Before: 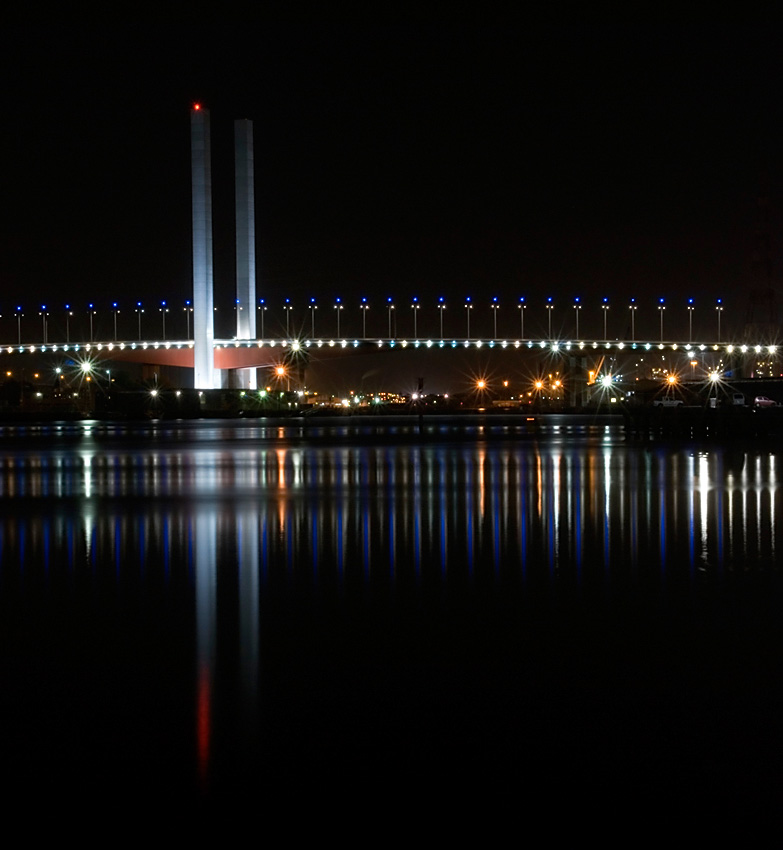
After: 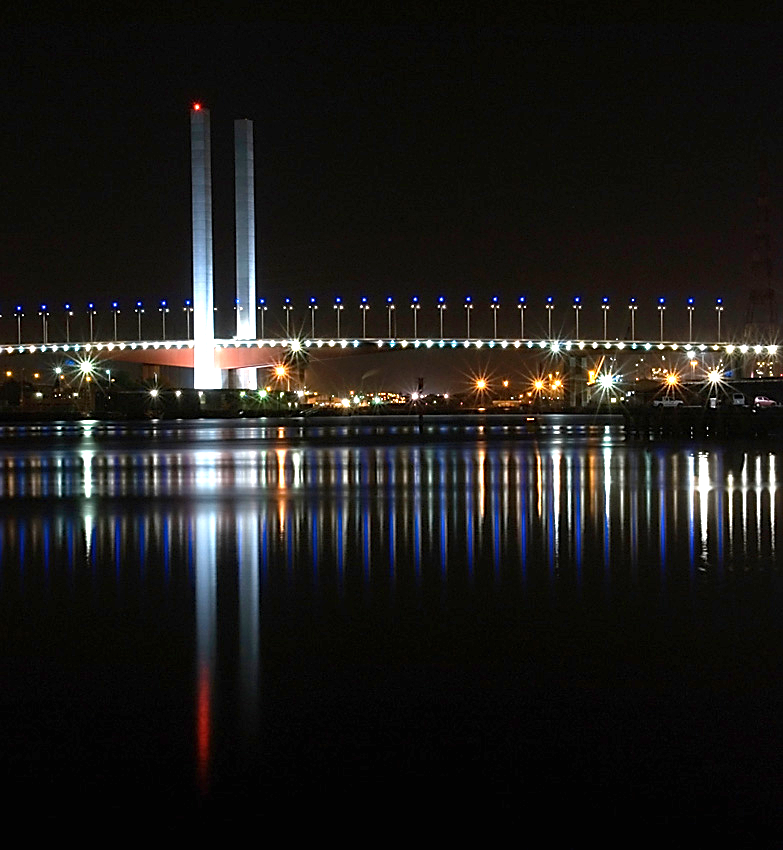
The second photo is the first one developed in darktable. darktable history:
exposure: black level correction 0, exposure 1.343 EV, compensate highlight preservation false
base curve: curves: ch0 [(0, 0) (0.283, 0.295) (1, 1)], preserve colors none
sharpen: on, module defaults
